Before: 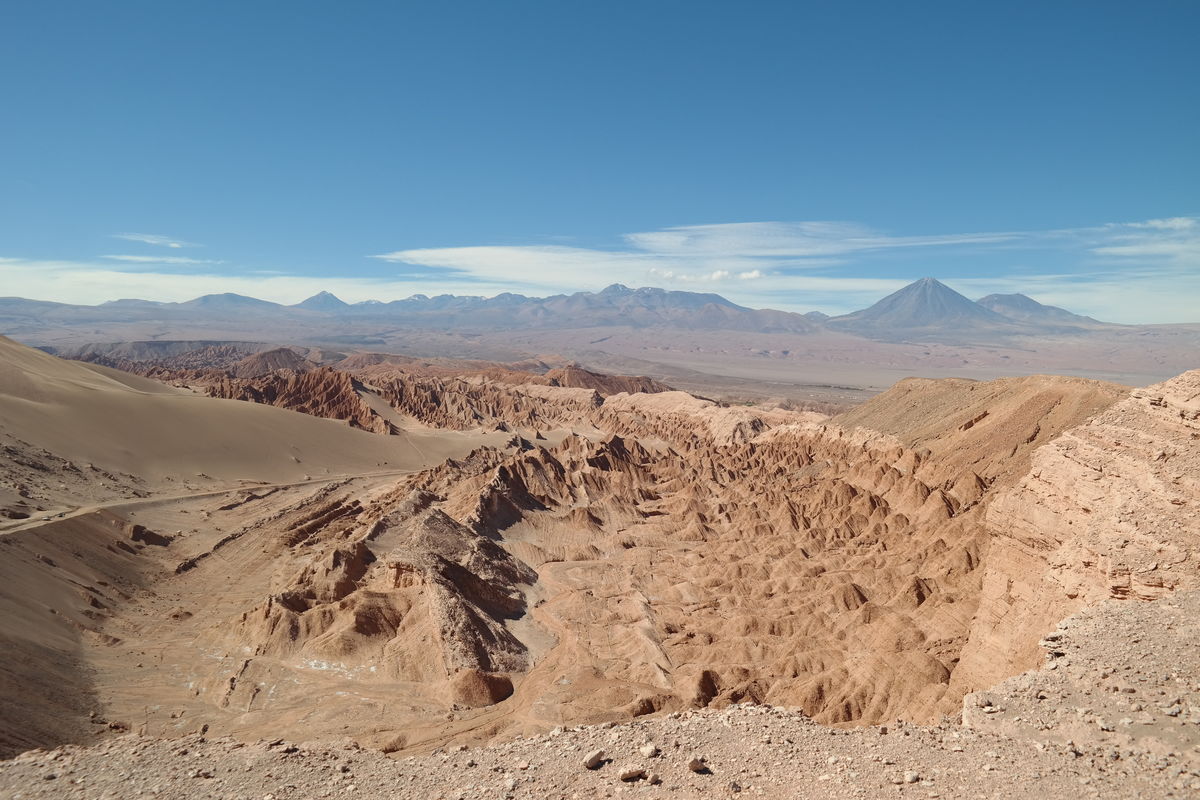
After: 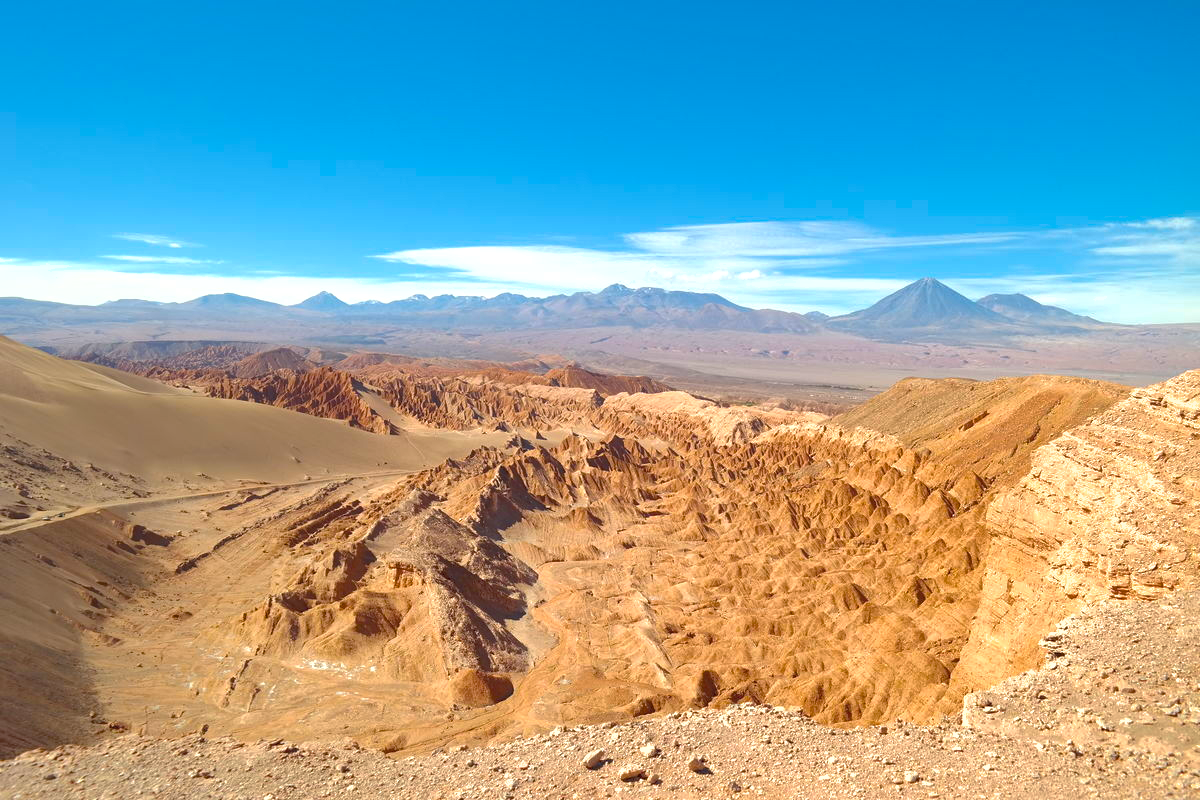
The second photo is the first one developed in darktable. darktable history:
exposure: black level correction 0, exposure 0.7 EV, compensate exposure bias true, compensate highlight preservation false
color balance rgb: linear chroma grading › global chroma 15%, perceptual saturation grading › global saturation 30%
shadows and highlights: on, module defaults
